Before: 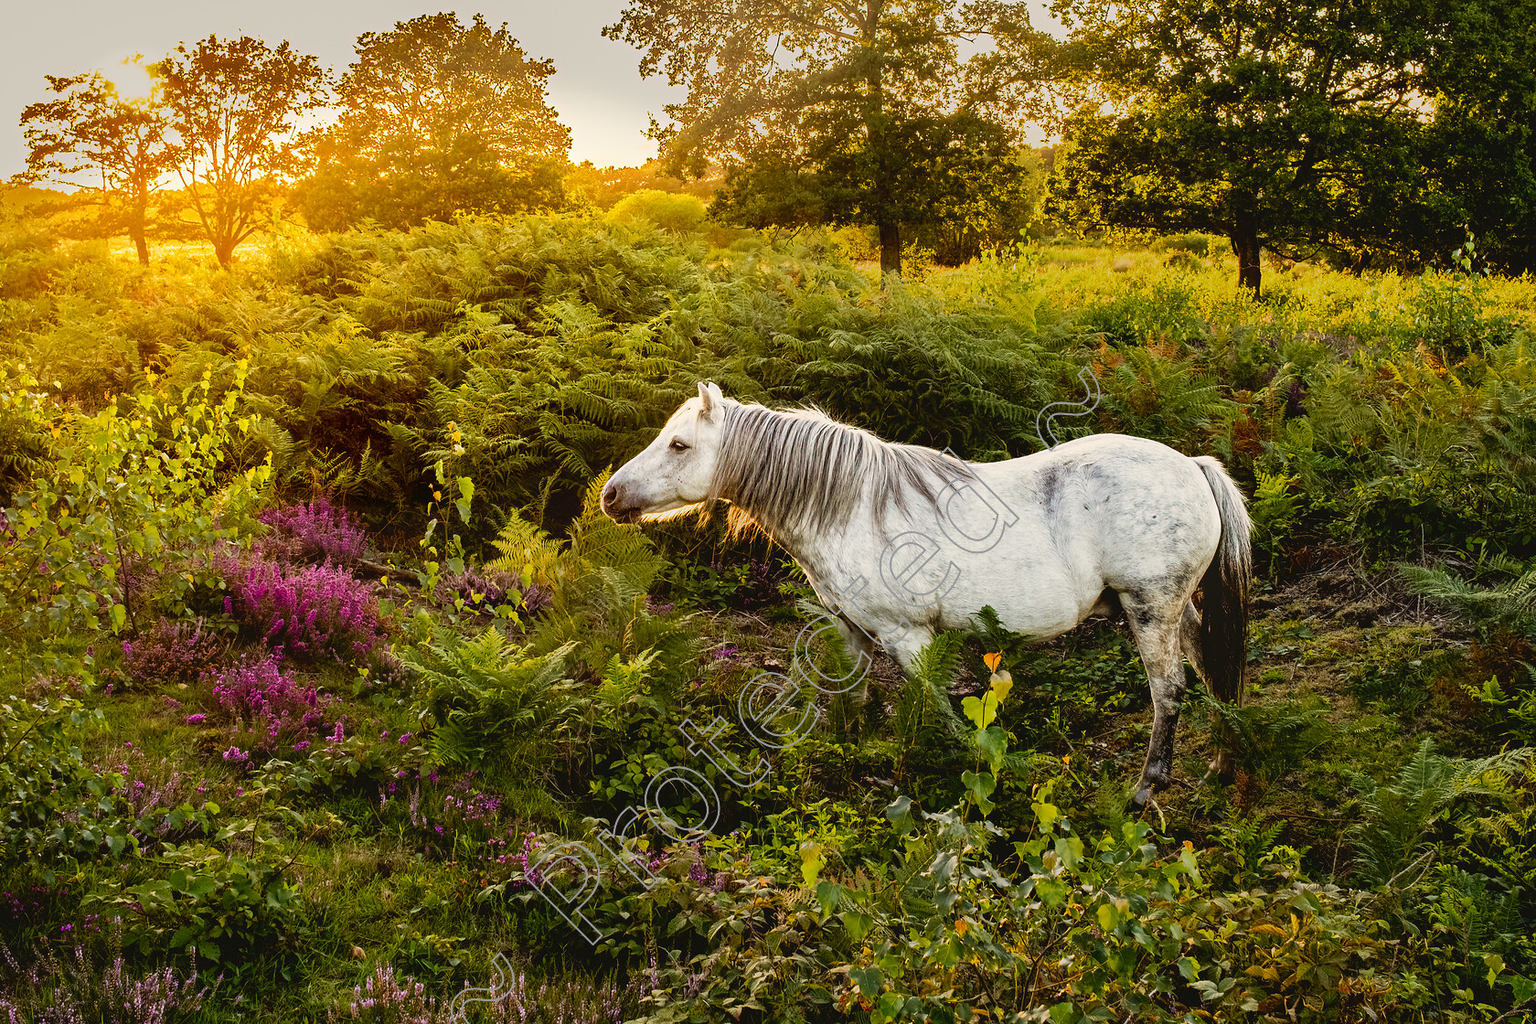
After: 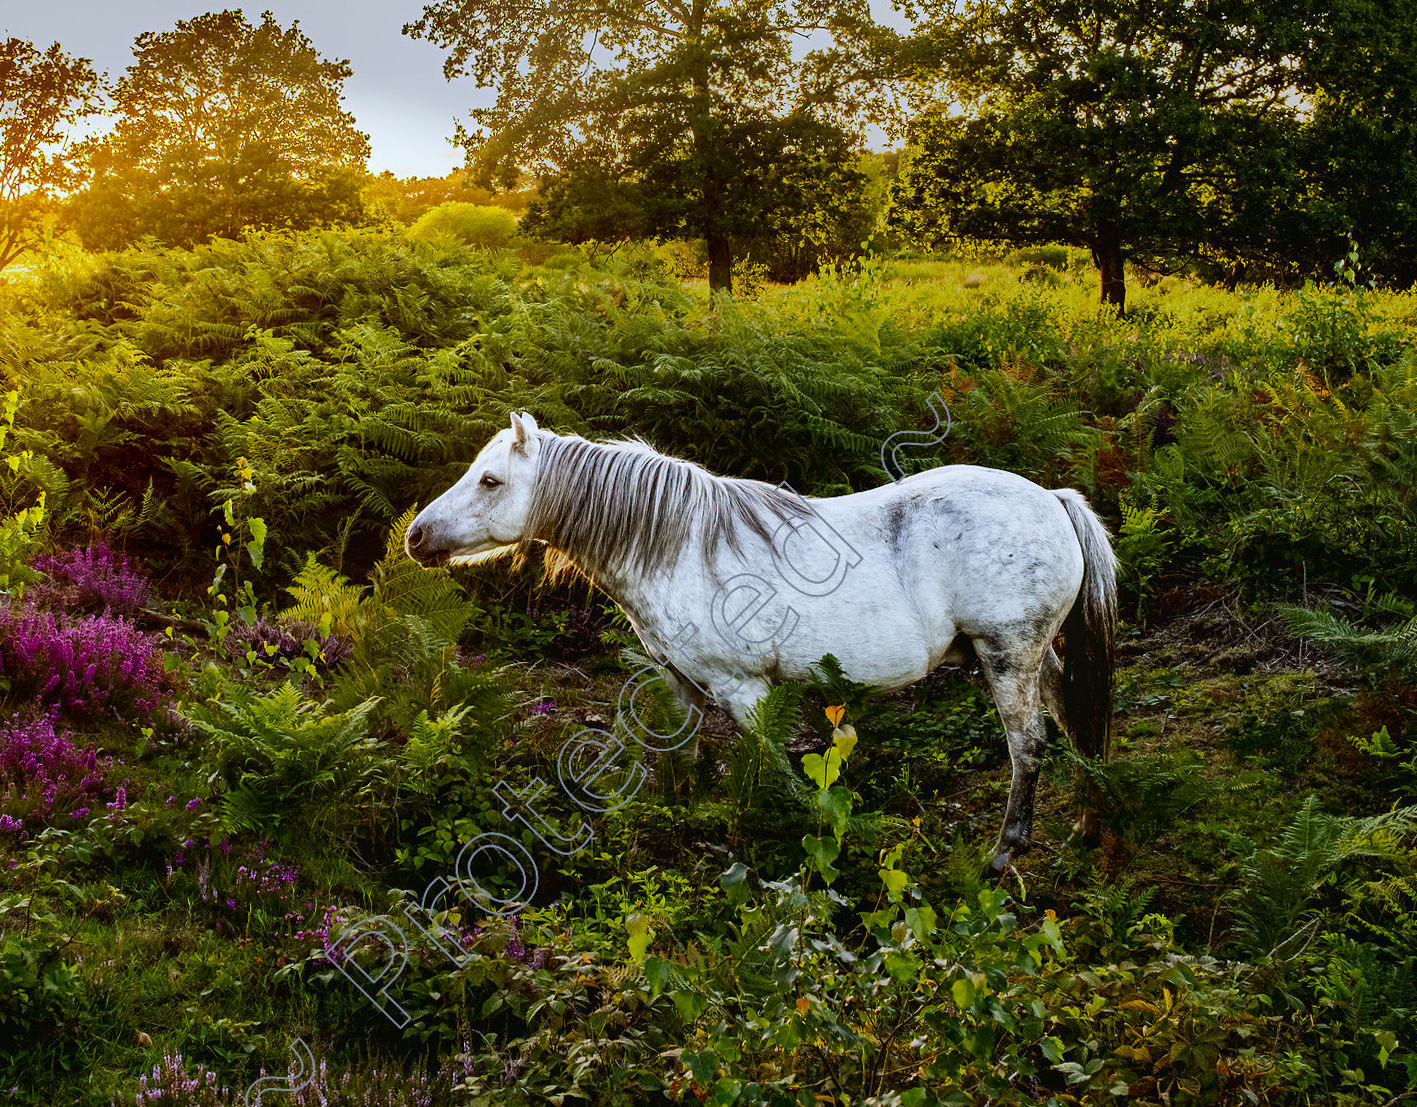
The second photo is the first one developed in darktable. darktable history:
rotate and perspective: rotation -0.45°, automatic cropping original format, crop left 0.008, crop right 0.992, crop top 0.012, crop bottom 0.988
crop and rotate: left 14.584%
white balance: red 0.926, green 1.003, blue 1.133
contrast brightness saturation: contrast 0.07, brightness -0.13, saturation 0.06
